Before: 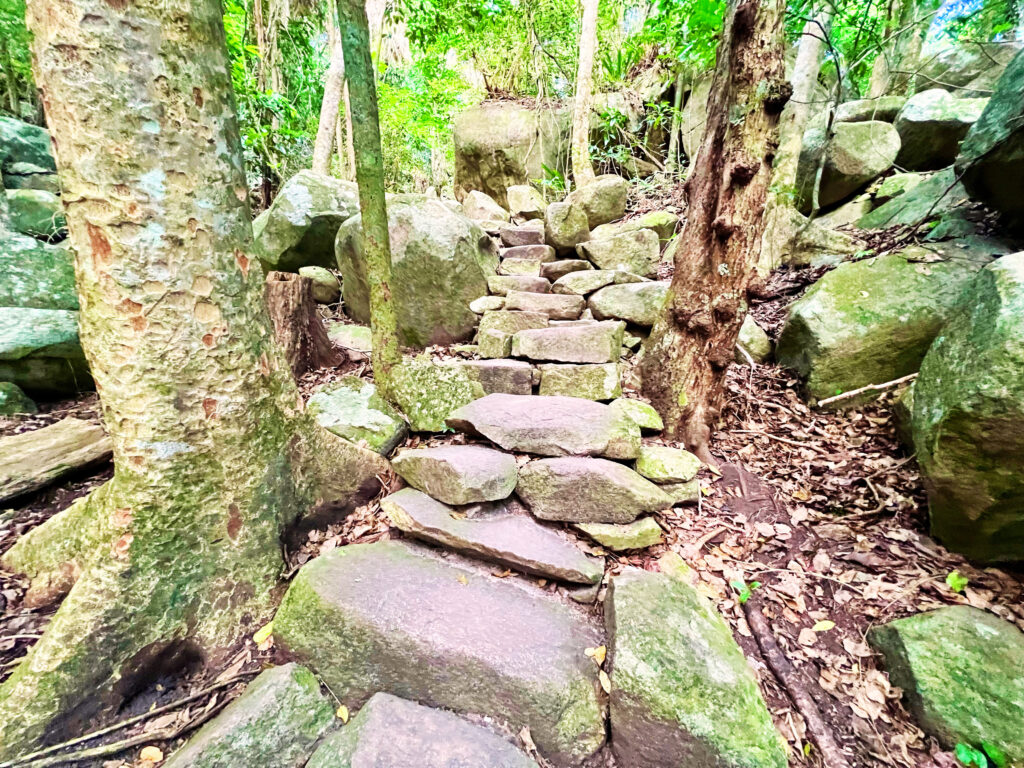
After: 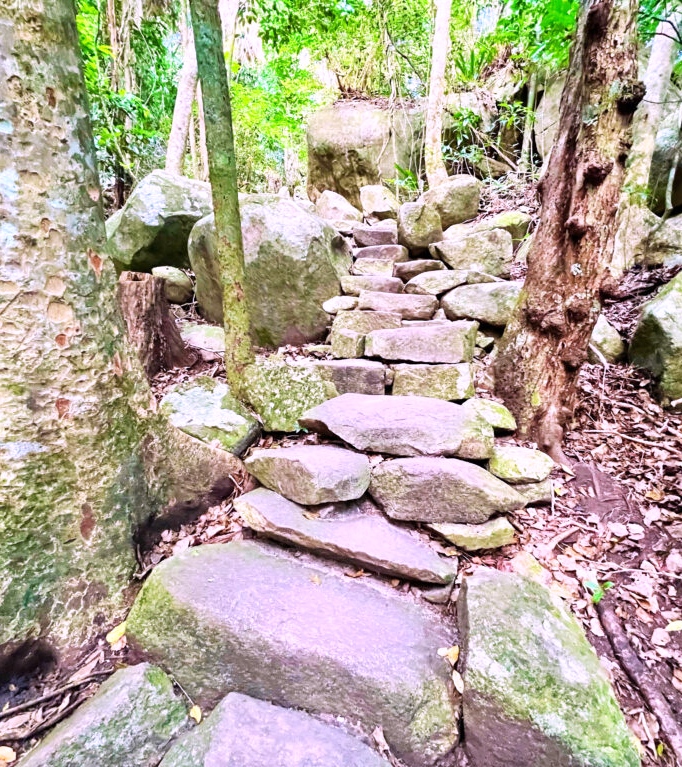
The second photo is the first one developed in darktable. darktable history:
white balance: red 1.042, blue 1.17
crop and rotate: left 14.436%, right 18.898%
